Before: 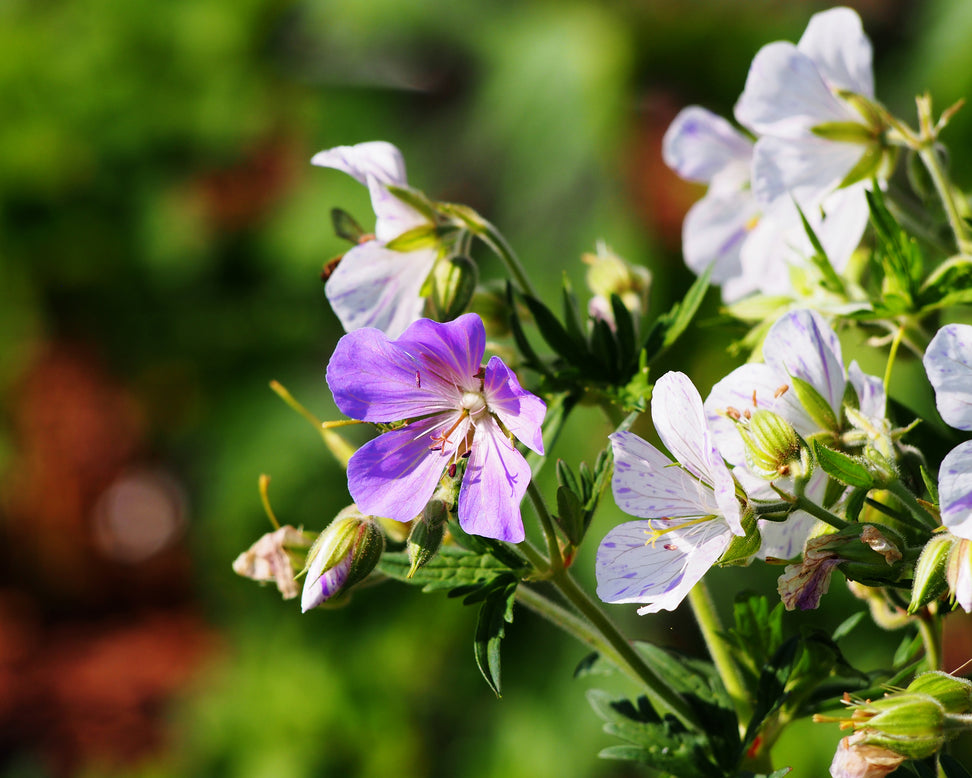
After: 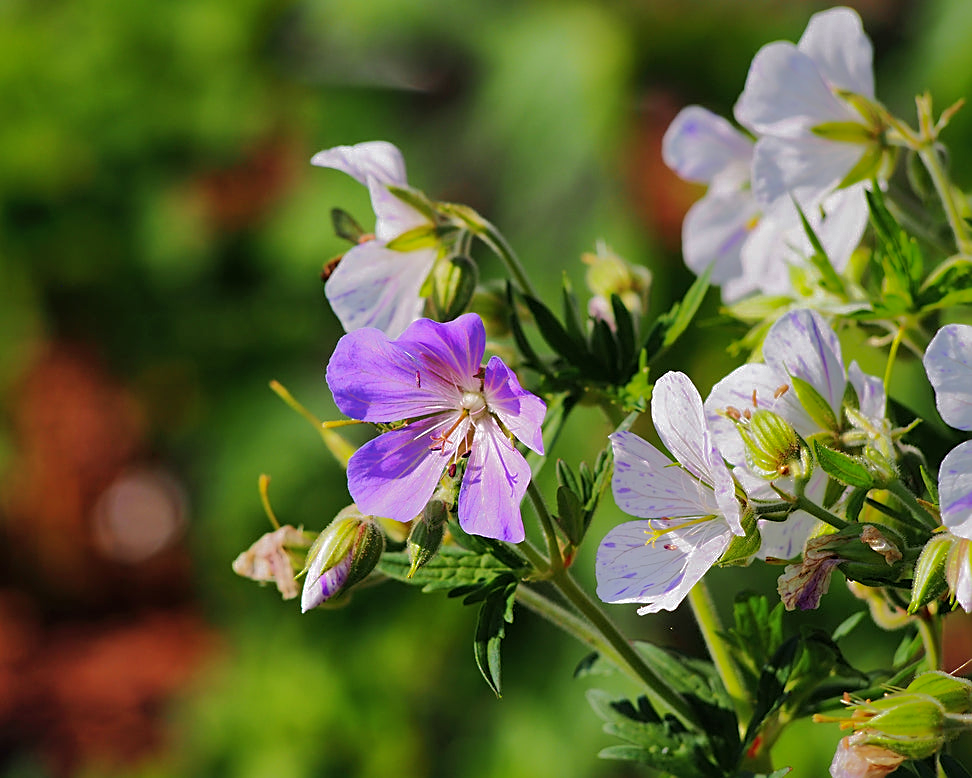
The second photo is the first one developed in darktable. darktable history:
sharpen: on, module defaults
shadows and highlights: shadows 39.04, highlights -75.76
